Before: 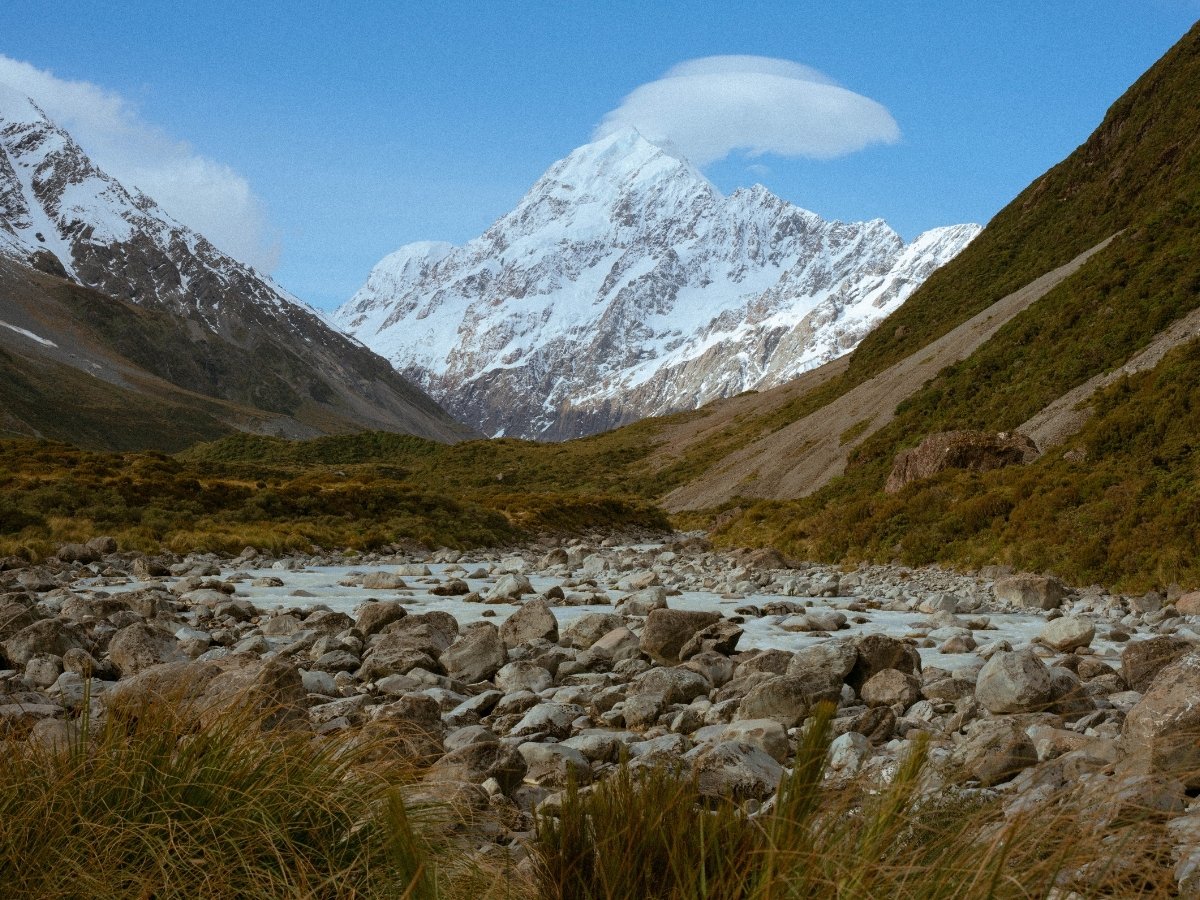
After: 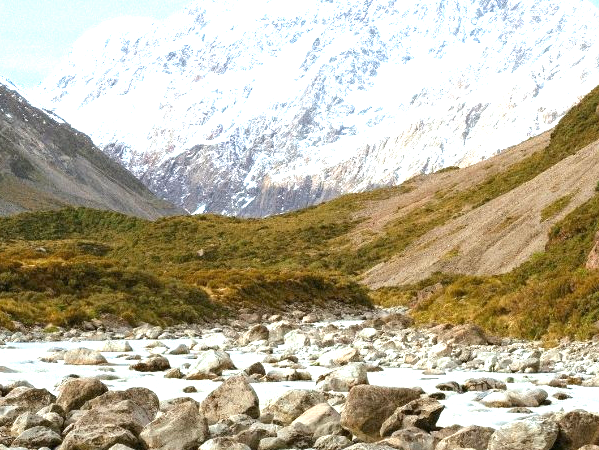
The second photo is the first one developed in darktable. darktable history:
exposure: black level correction 0, exposure 1.75 EV, compensate exposure bias true, compensate highlight preservation false
crop: left 25%, top 25%, right 25%, bottom 25%
